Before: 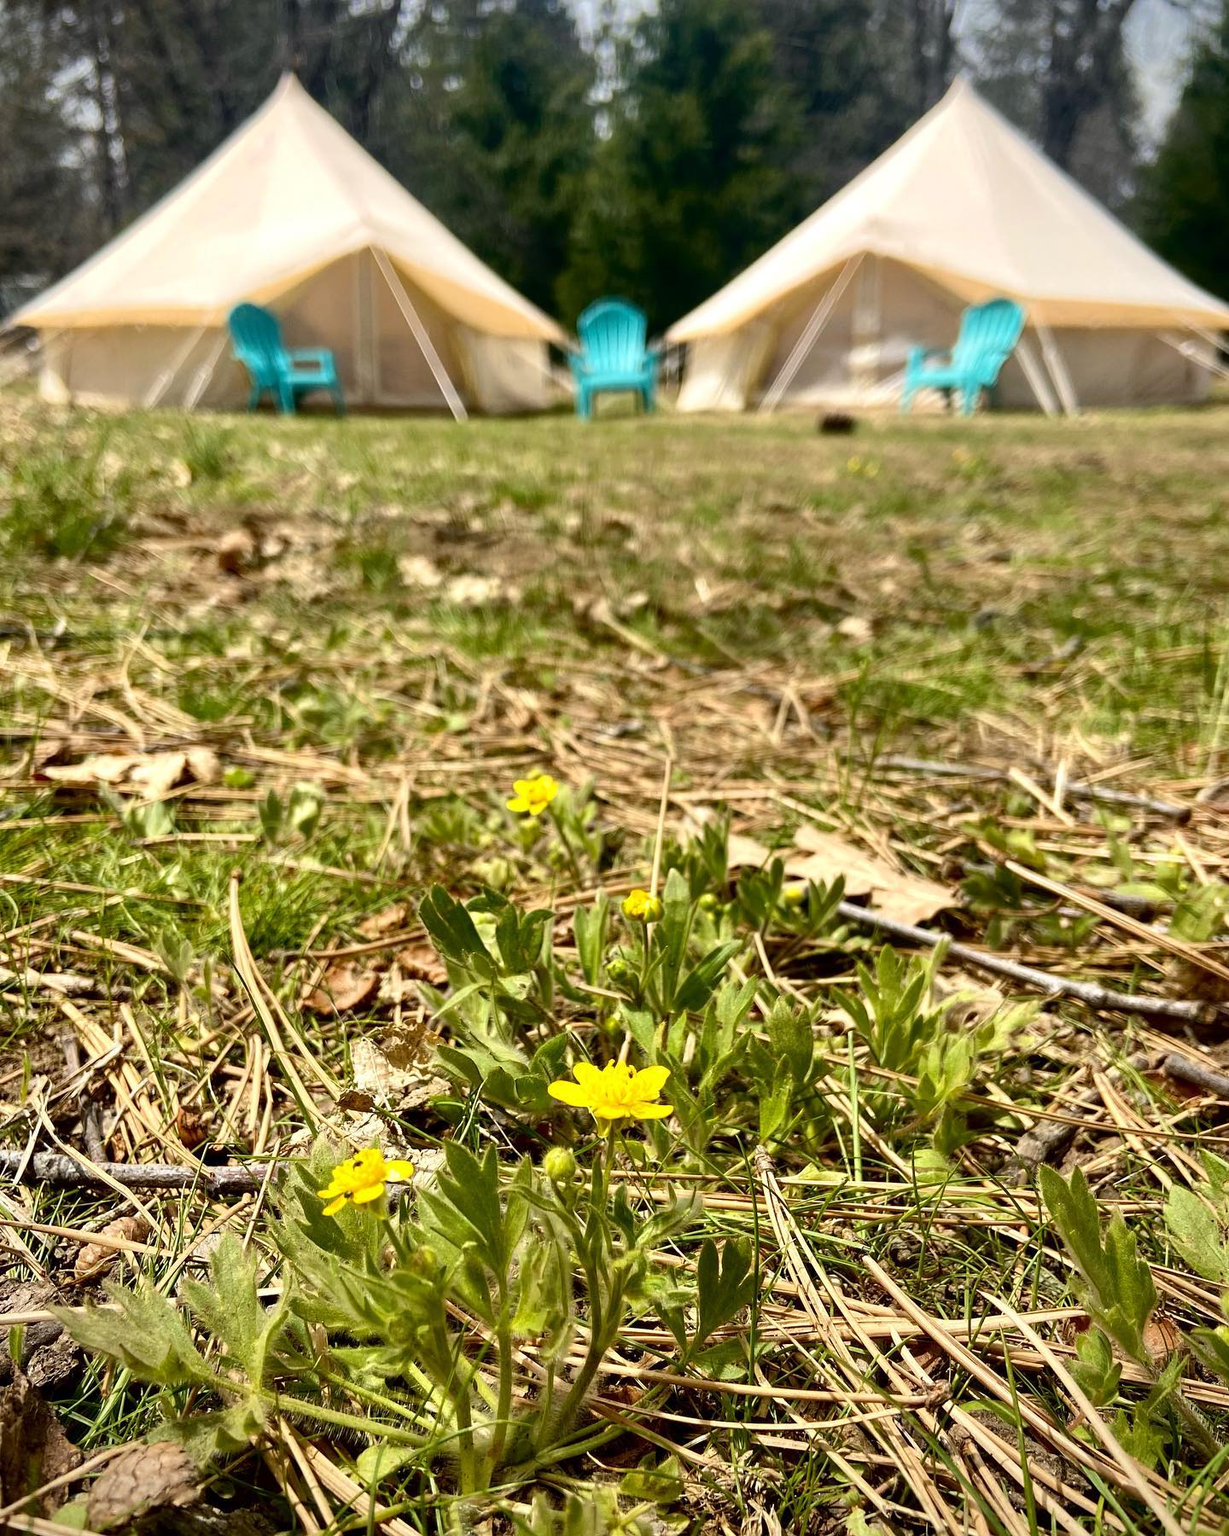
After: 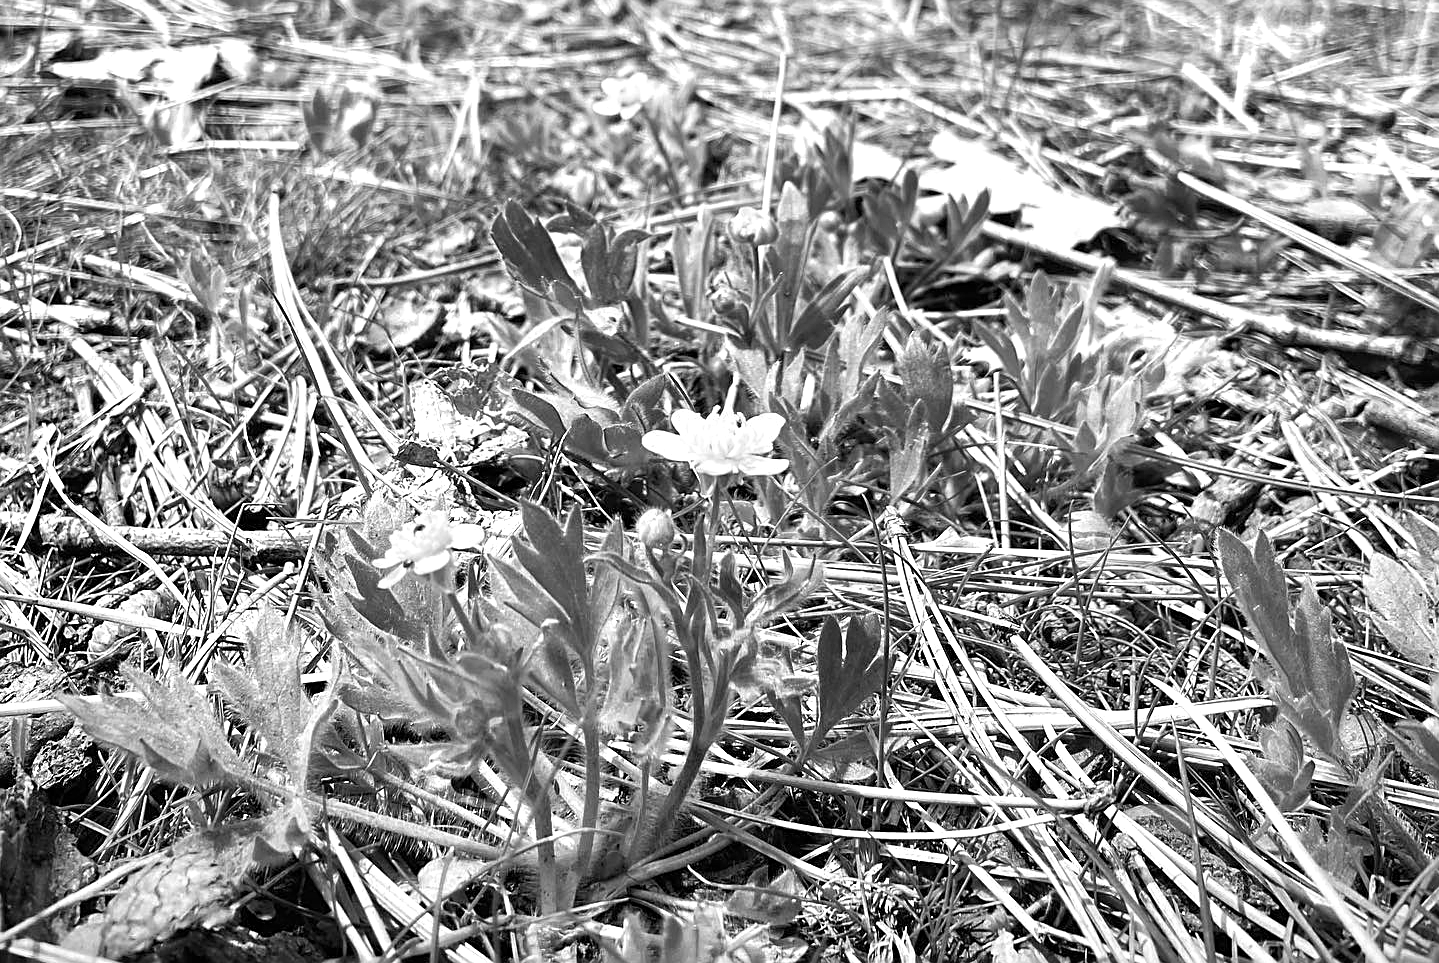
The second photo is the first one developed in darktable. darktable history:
crop and rotate: top 46.466%, right 0.04%
color zones: curves: ch0 [(0, 0.613) (0.01, 0.613) (0.245, 0.448) (0.498, 0.529) (0.642, 0.665) (0.879, 0.777) (0.99, 0.613)]; ch1 [(0, 0) (0.143, 0) (0.286, 0) (0.429, 0) (0.571, 0) (0.714, 0) (0.857, 0)]
sharpen: on, module defaults
exposure: exposure 0.751 EV, compensate exposure bias true, compensate highlight preservation false
